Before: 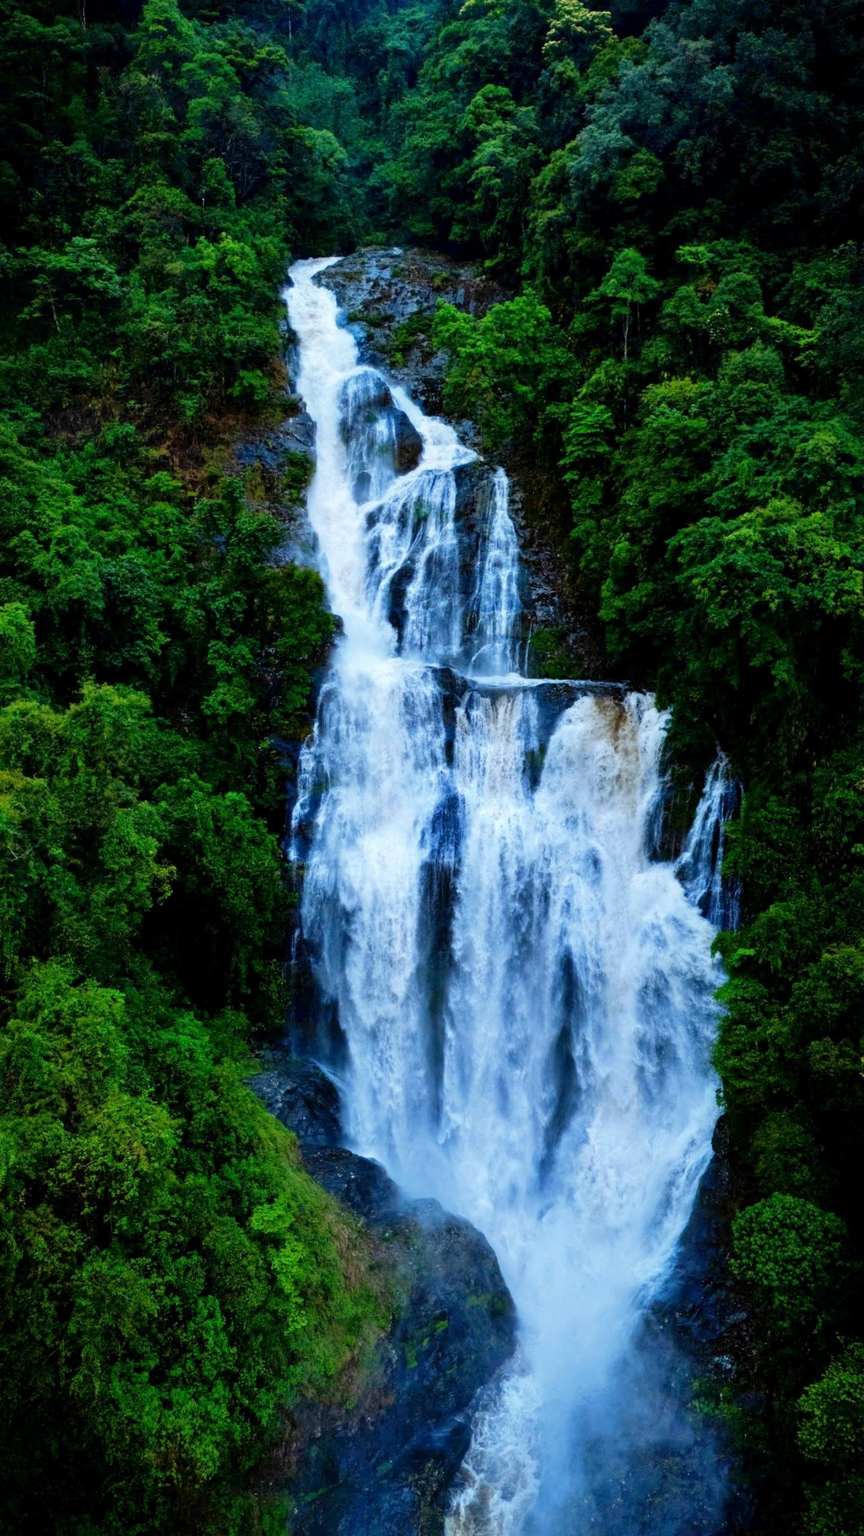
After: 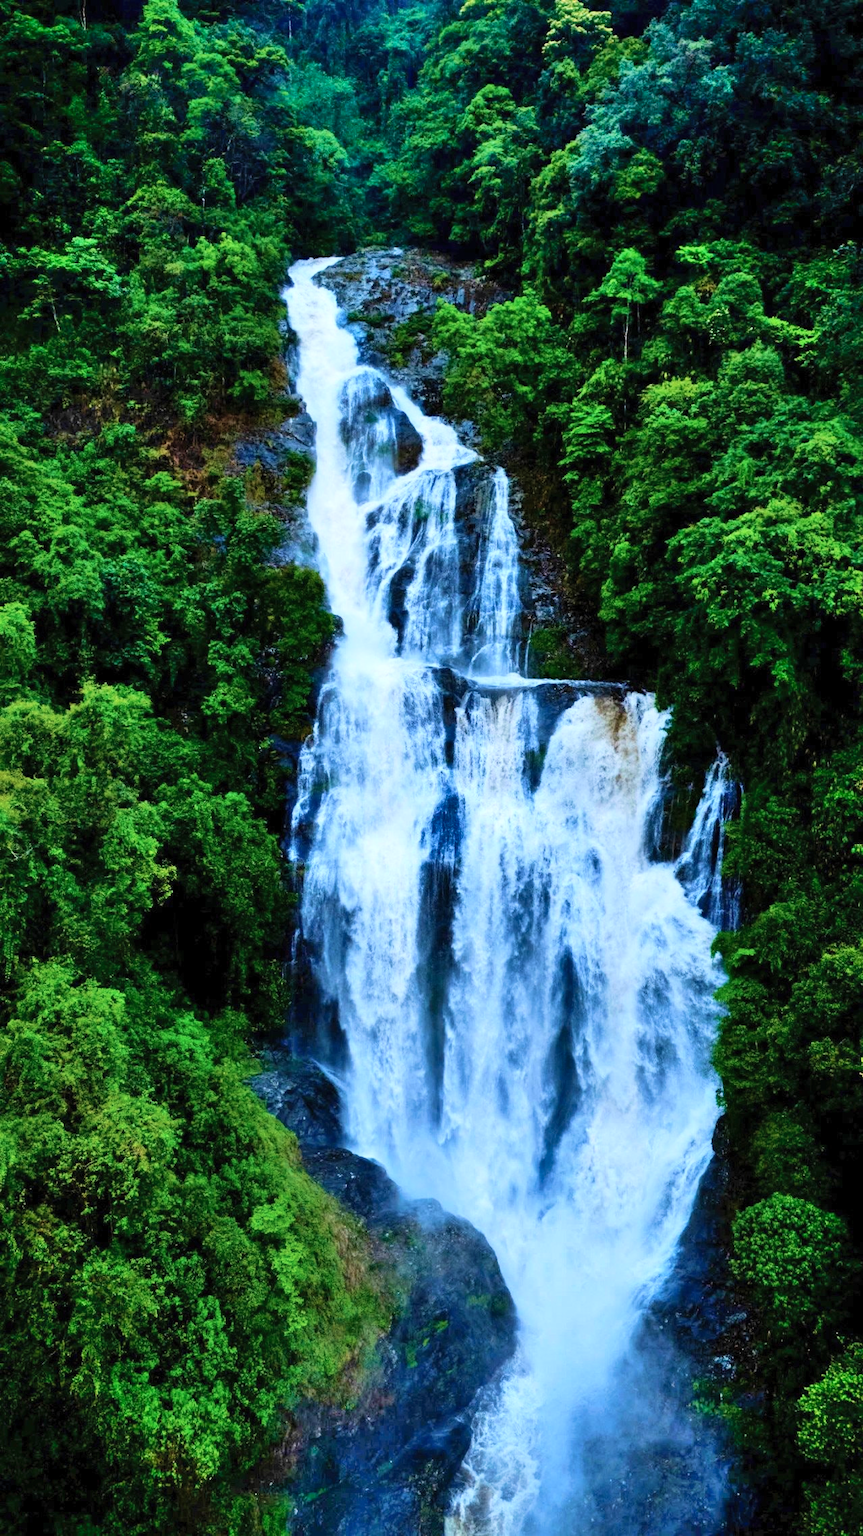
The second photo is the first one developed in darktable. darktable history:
exposure: compensate highlight preservation false
shadows and highlights: low approximation 0.01, soften with gaussian
contrast brightness saturation: contrast 0.204, brightness 0.16, saturation 0.215
velvia: on, module defaults
color balance rgb: perceptual saturation grading › global saturation -11.434%
